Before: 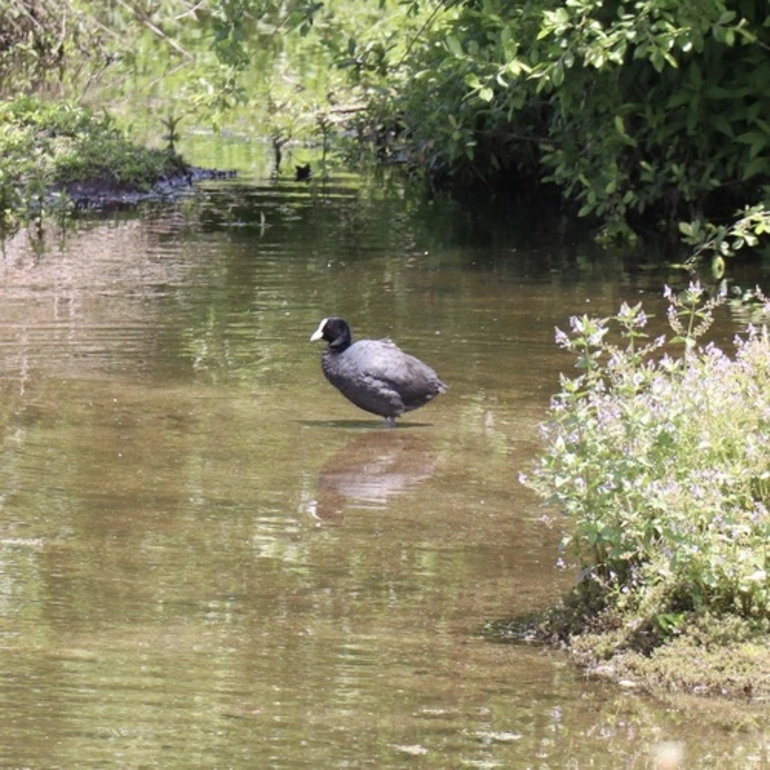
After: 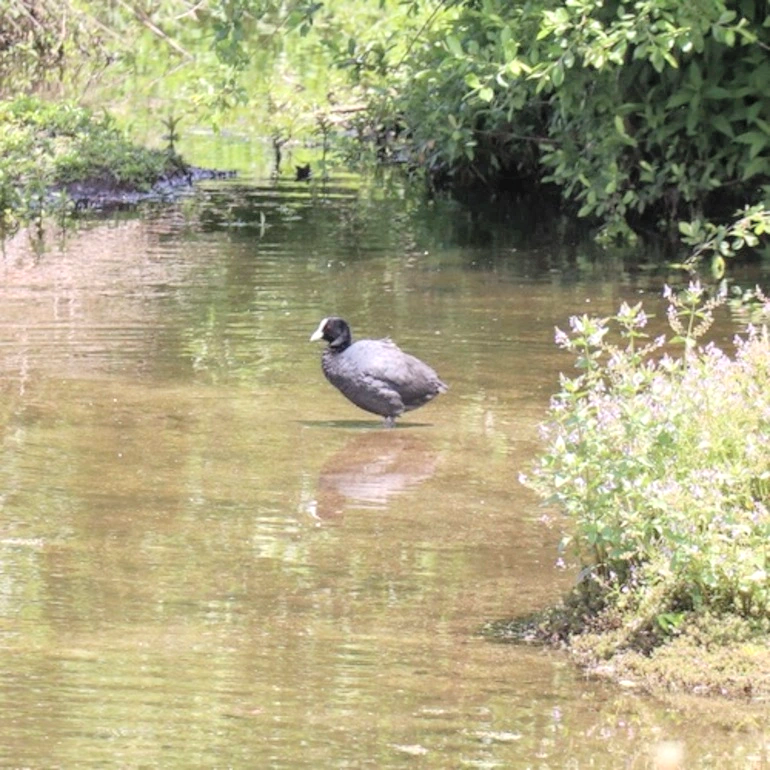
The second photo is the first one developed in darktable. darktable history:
local contrast: on, module defaults
global tonemap: drago (0.7, 100)
